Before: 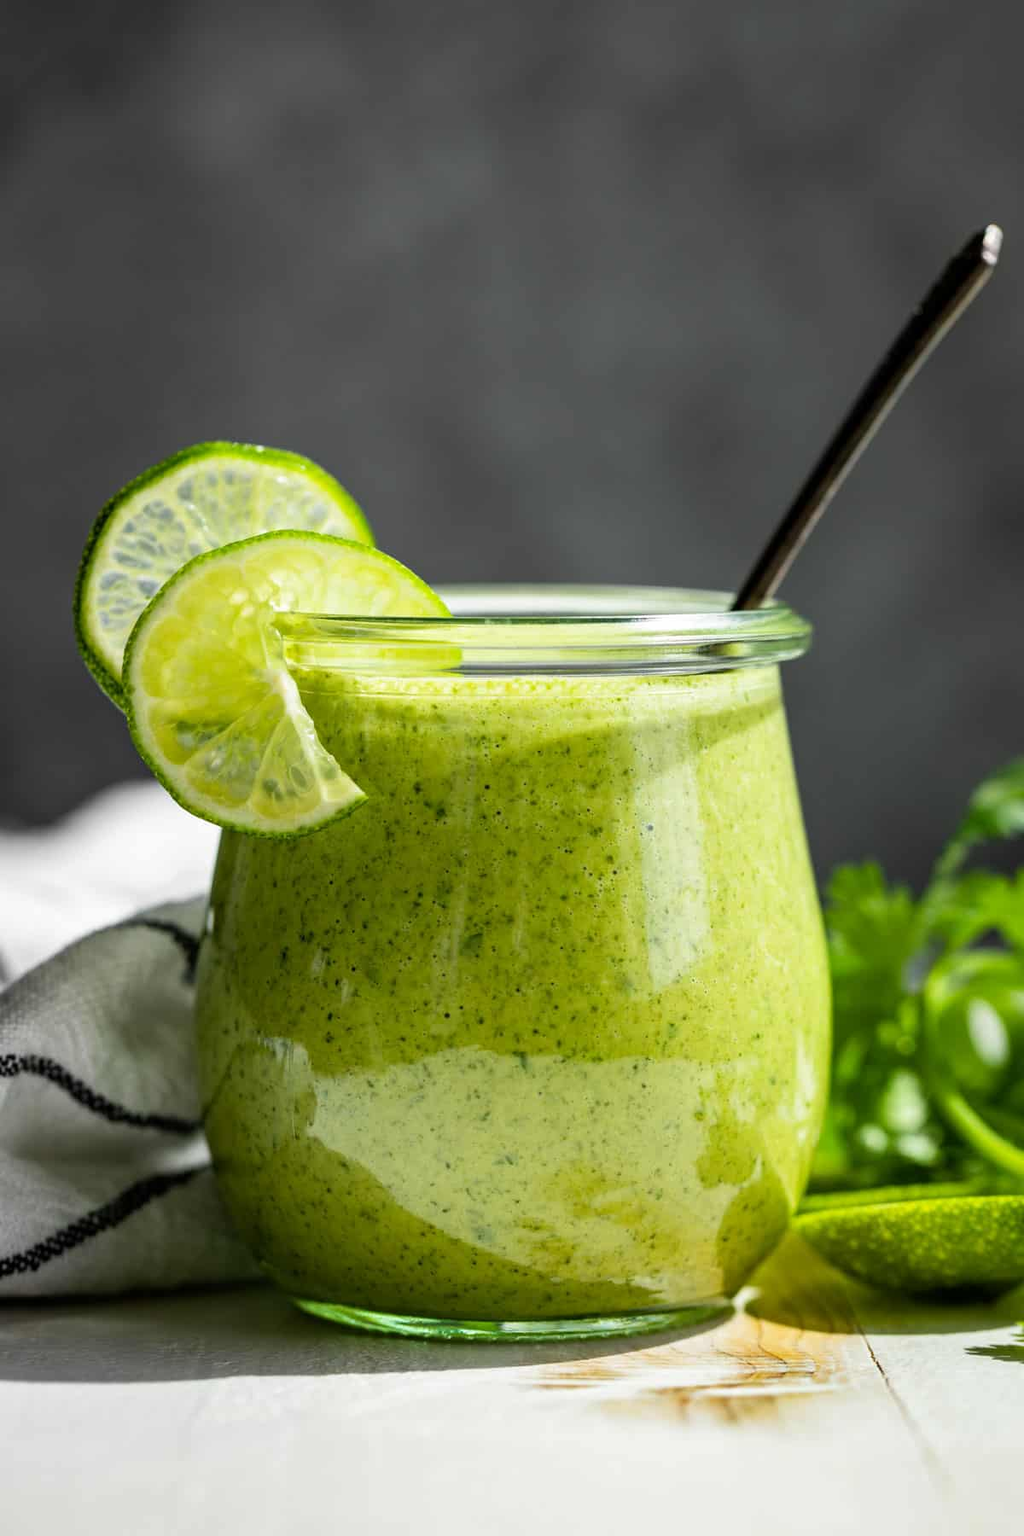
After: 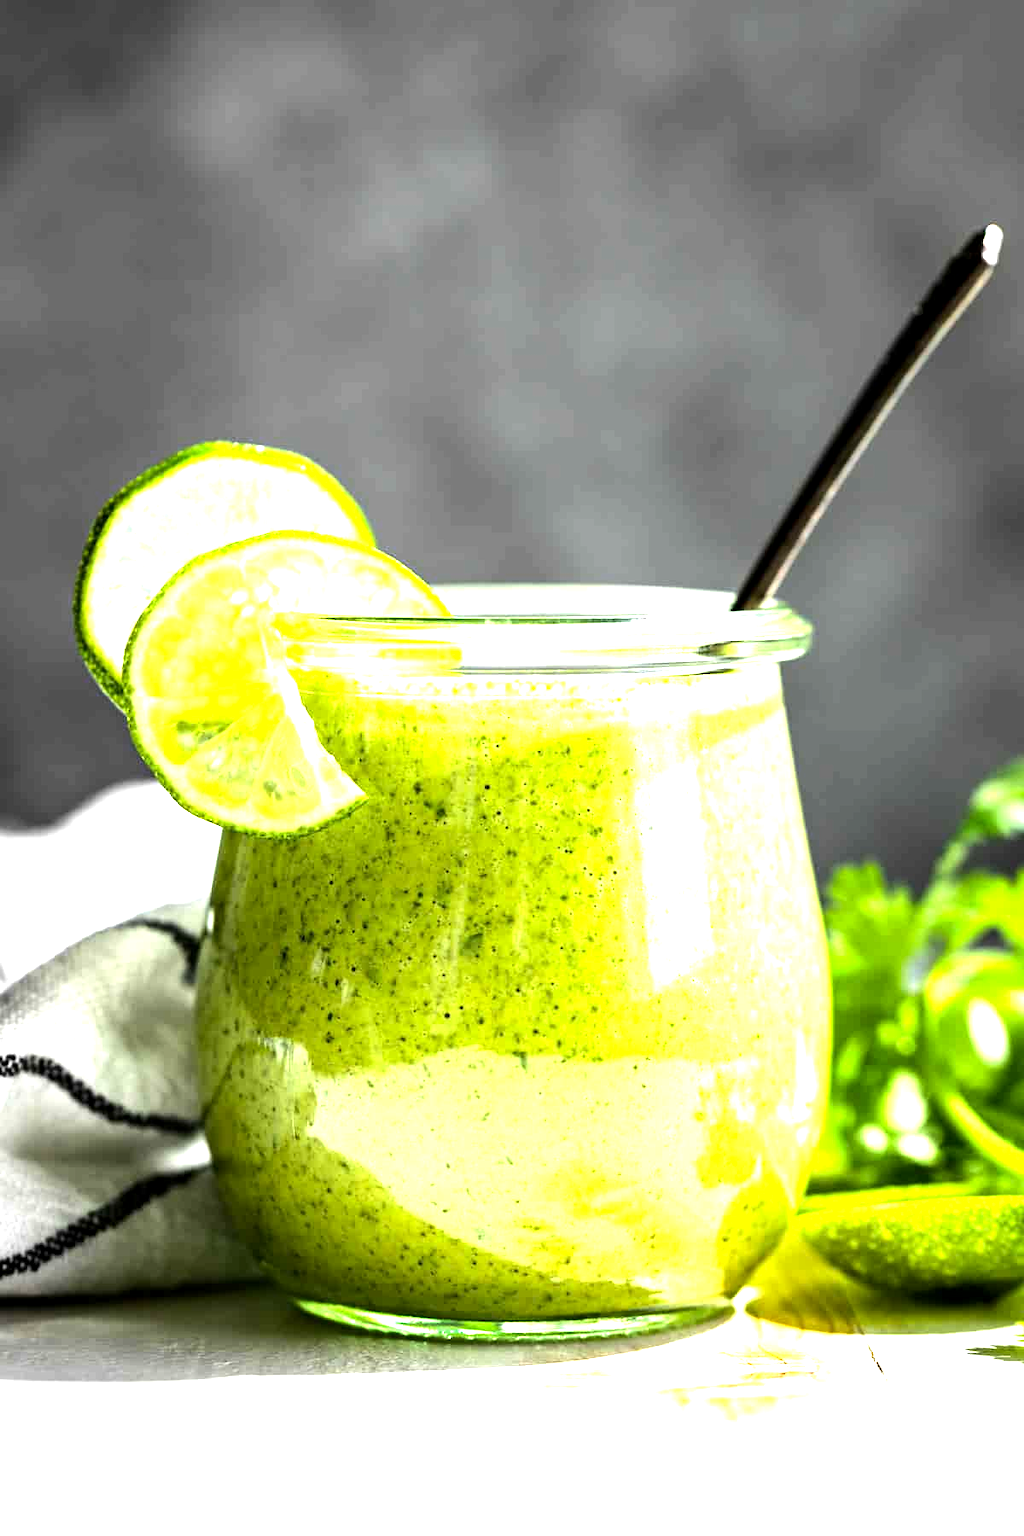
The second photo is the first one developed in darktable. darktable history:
tone equalizer: -8 EV -0.759 EV, -7 EV -0.671 EV, -6 EV -0.565 EV, -5 EV -0.401 EV, -3 EV 0.369 EV, -2 EV 0.6 EV, -1 EV 0.688 EV, +0 EV 0.743 EV, edges refinement/feathering 500, mask exposure compensation -1.57 EV, preserve details no
exposure: black level correction 0.001, exposure 1.315 EV, compensate highlight preservation false
